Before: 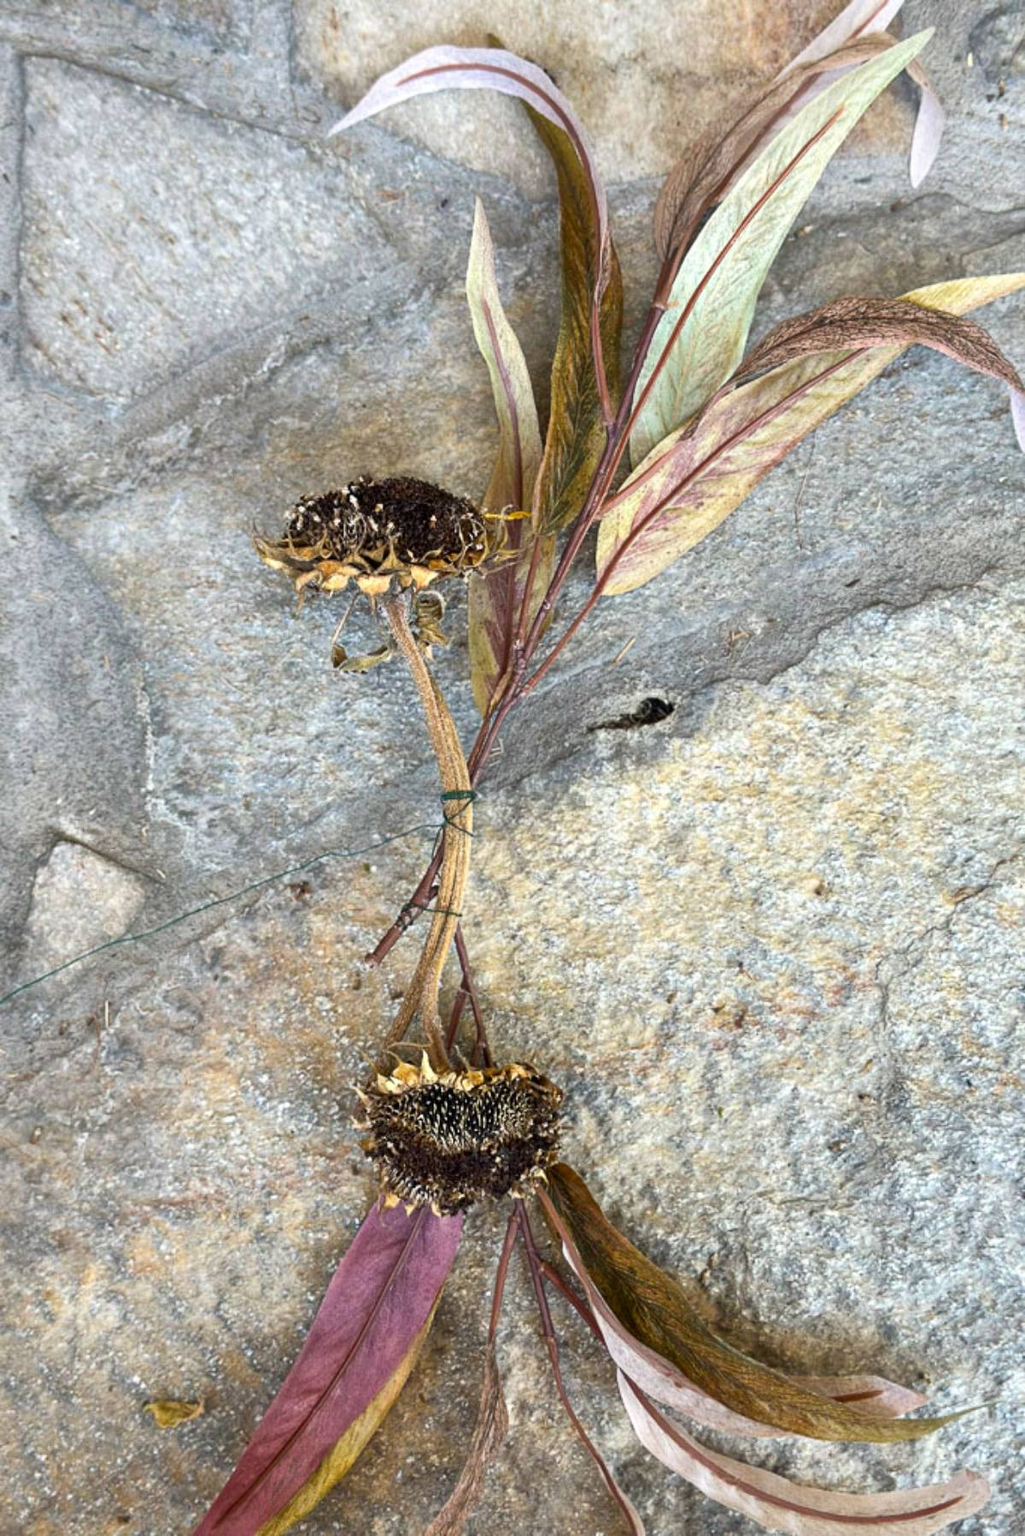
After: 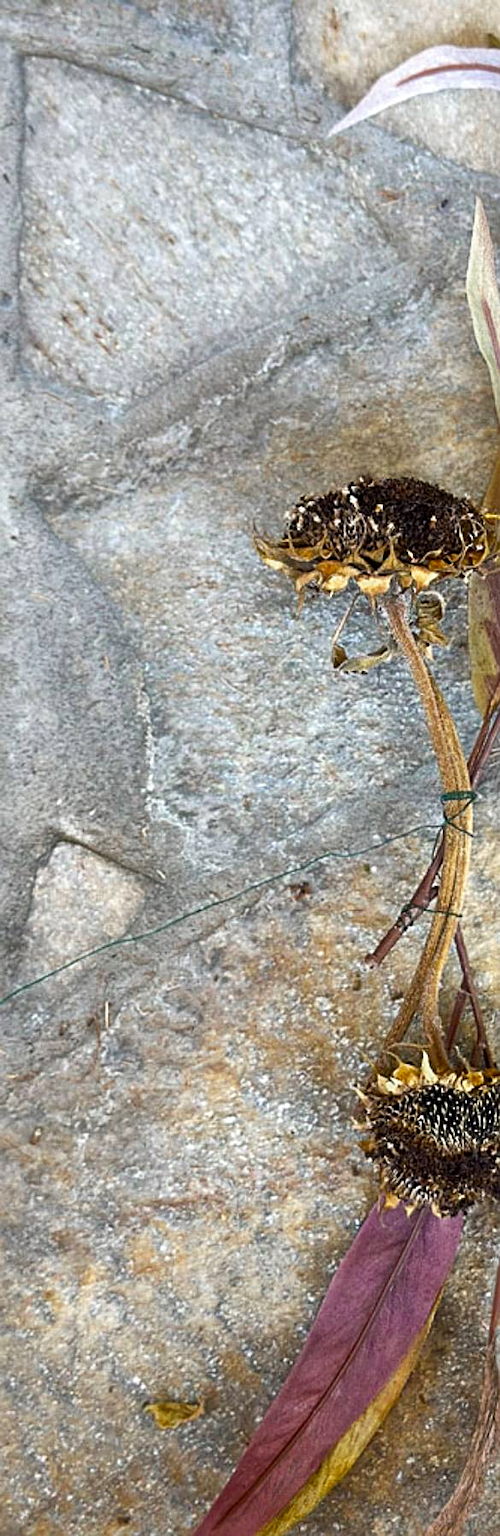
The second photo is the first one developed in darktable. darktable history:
sharpen: on, module defaults
crop and rotate: left 0.026%, top 0%, right 51.119%
color zones: curves: ch0 [(0.11, 0.396) (0.195, 0.36) (0.25, 0.5) (0.303, 0.412) (0.357, 0.544) (0.75, 0.5) (0.967, 0.328)]; ch1 [(0, 0.468) (0.112, 0.512) (0.202, 0.6) (0.25, 0.5) (0.307, 0.352) (0.357, 0.544) (0.75, 0.5) (0.963, 0.524)]
exposure: compensate highlight preservation false
